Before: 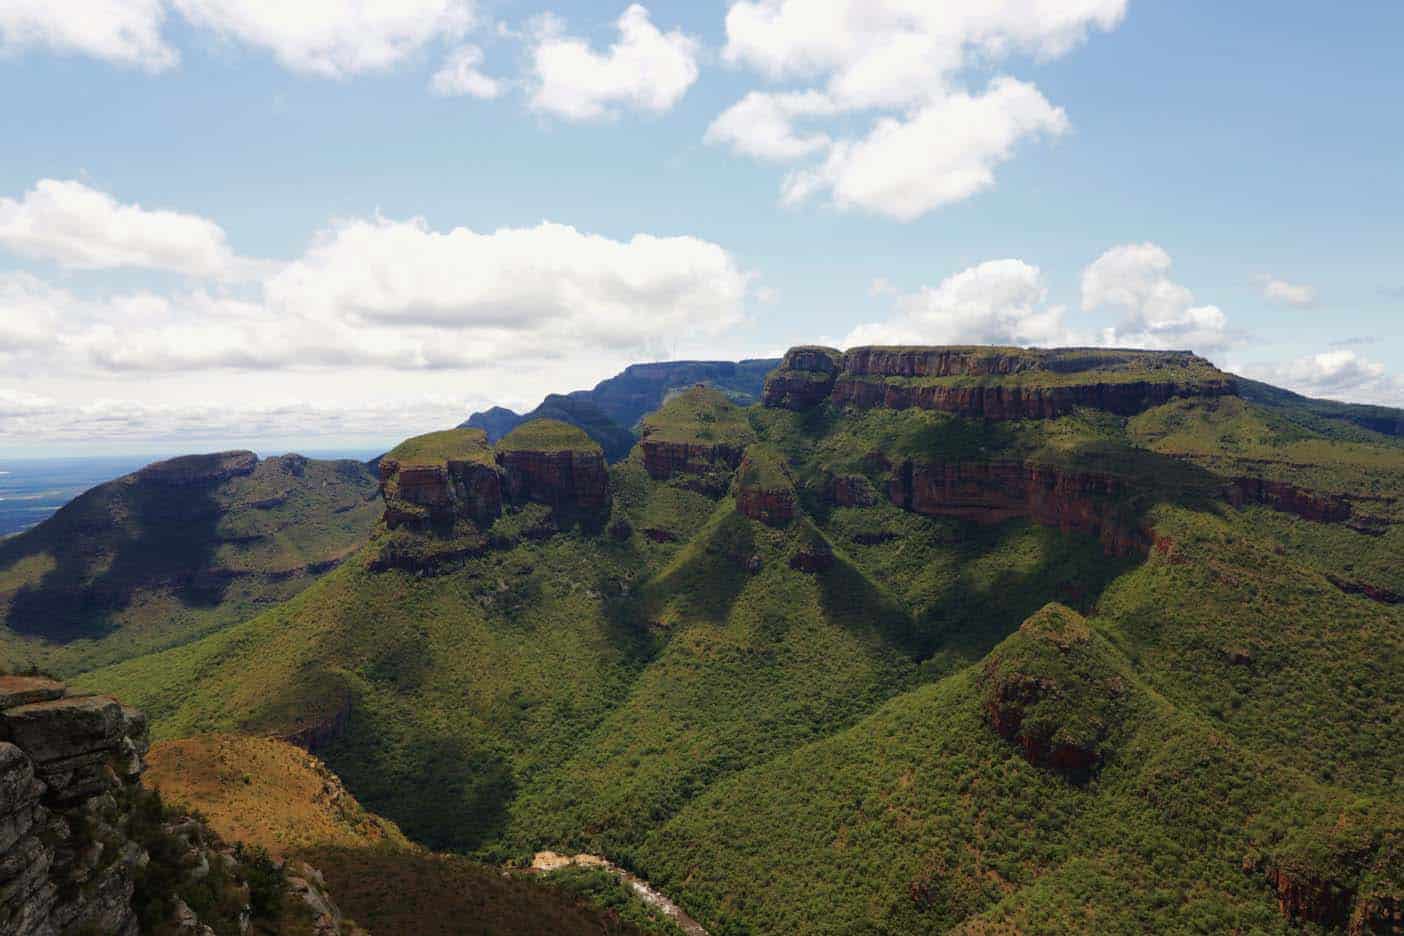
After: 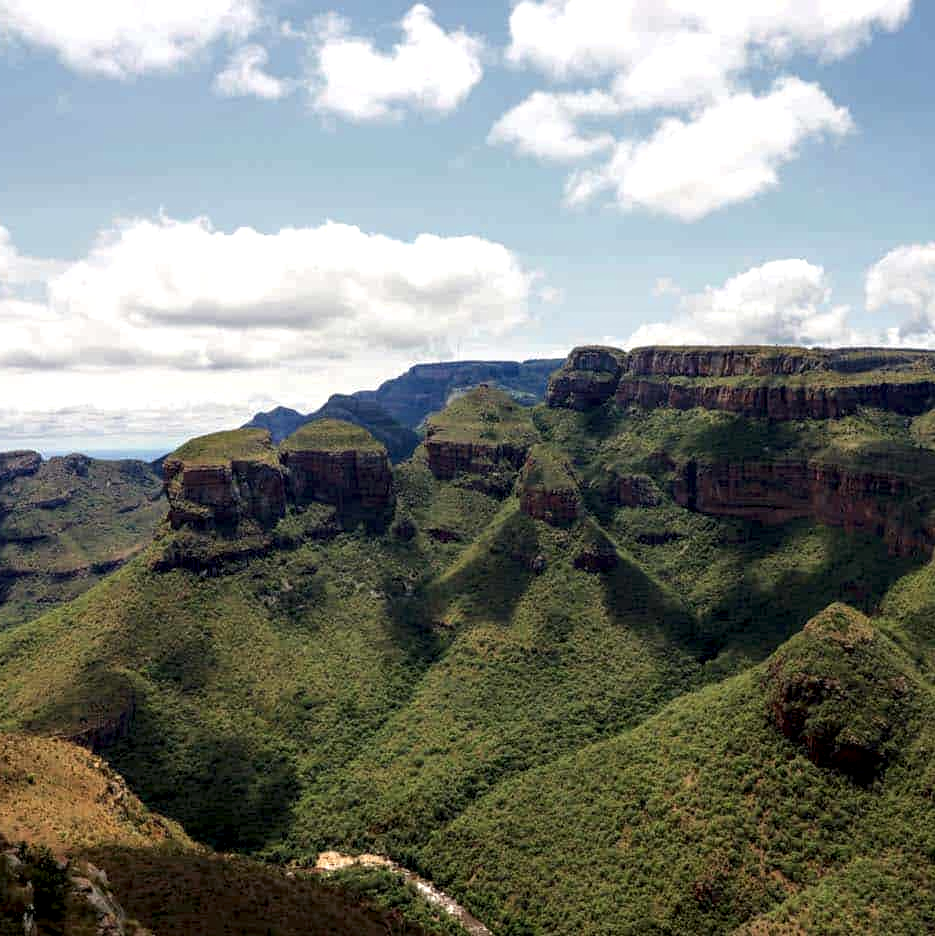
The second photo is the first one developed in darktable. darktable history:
white balance: red 1, blue 1
crop: left 15.419%, right 17.914%
local contrast: highlights 65%, shadows 54%, detail 169%, midtone range 0.514
